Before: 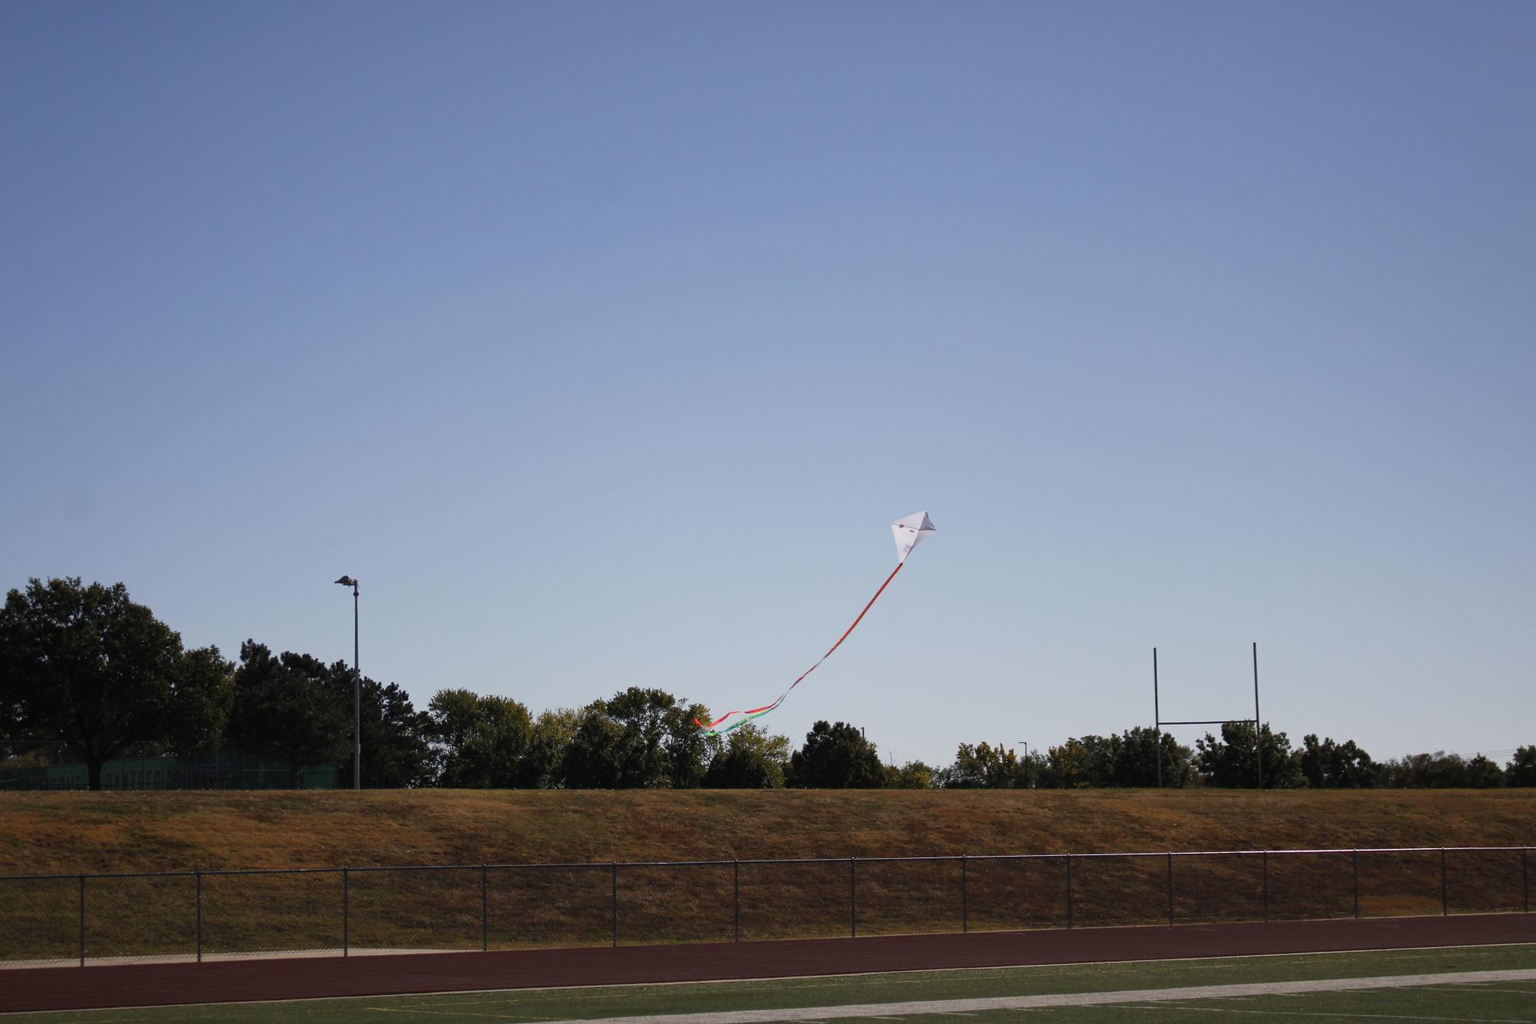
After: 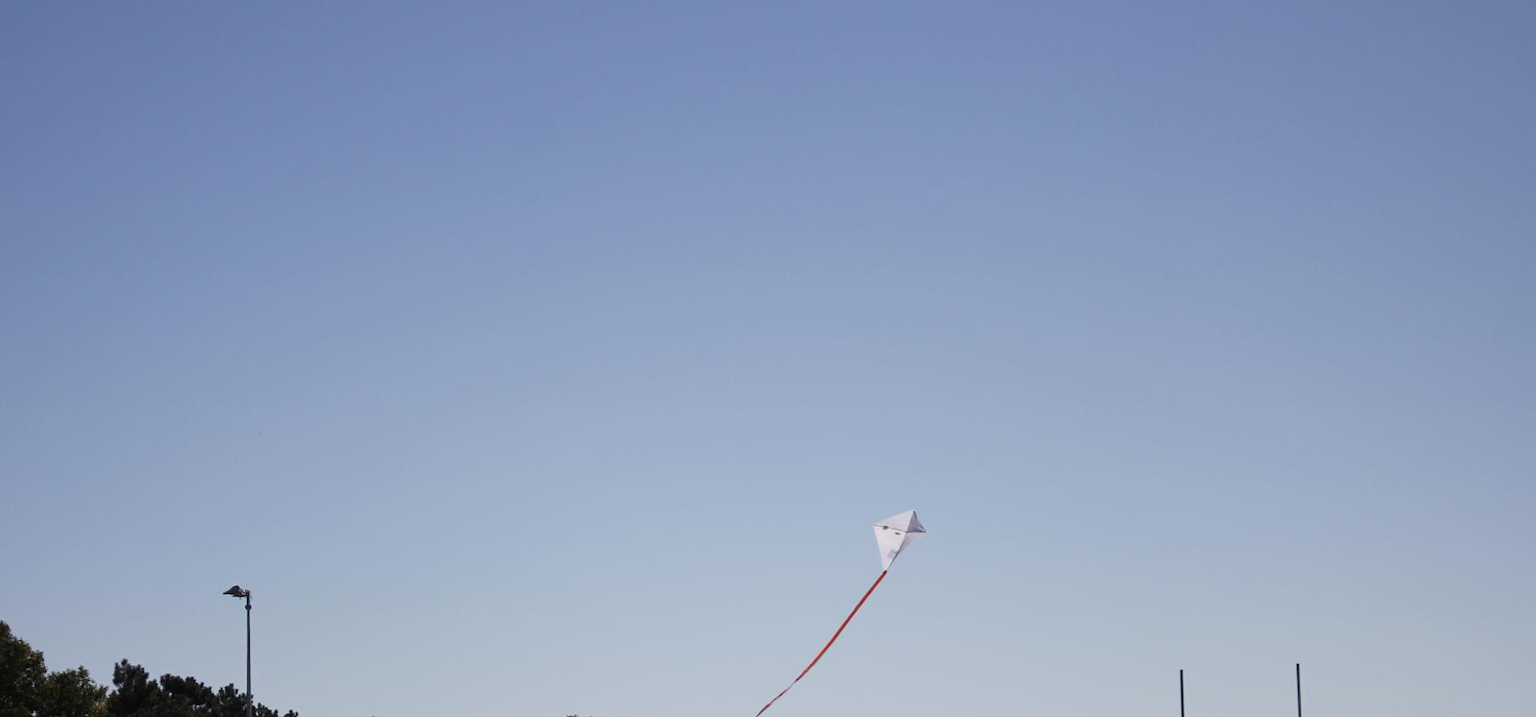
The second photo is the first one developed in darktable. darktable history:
crop and rotate: left 9.39%, top 7.282%, right 4.99%, bottom 32.731%
